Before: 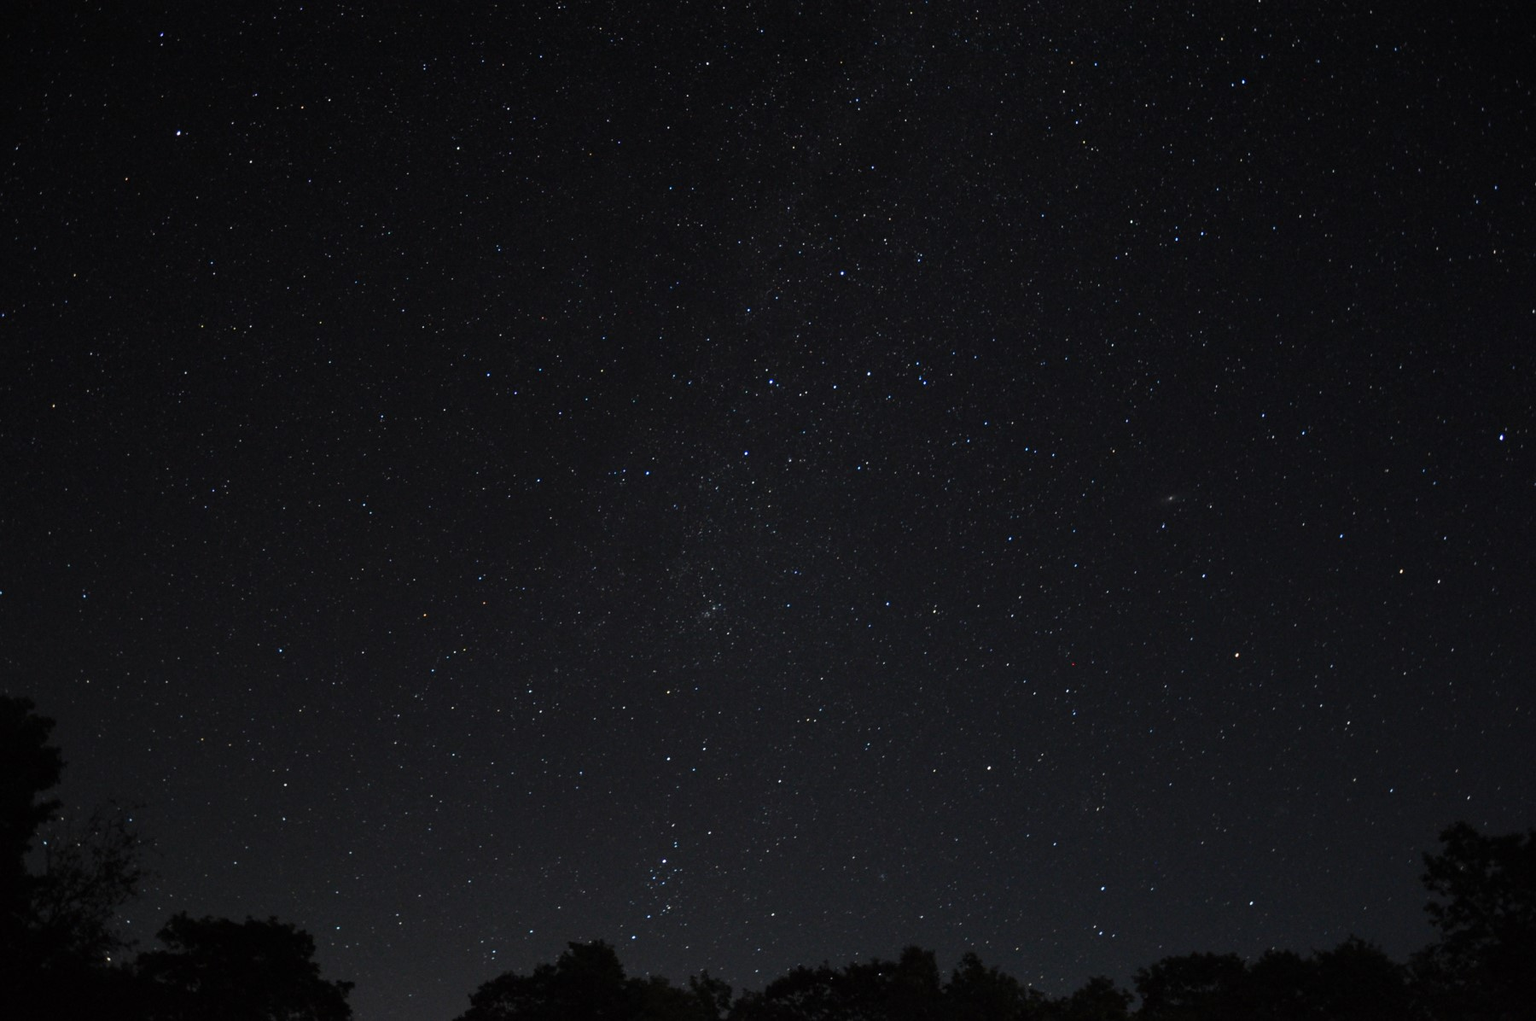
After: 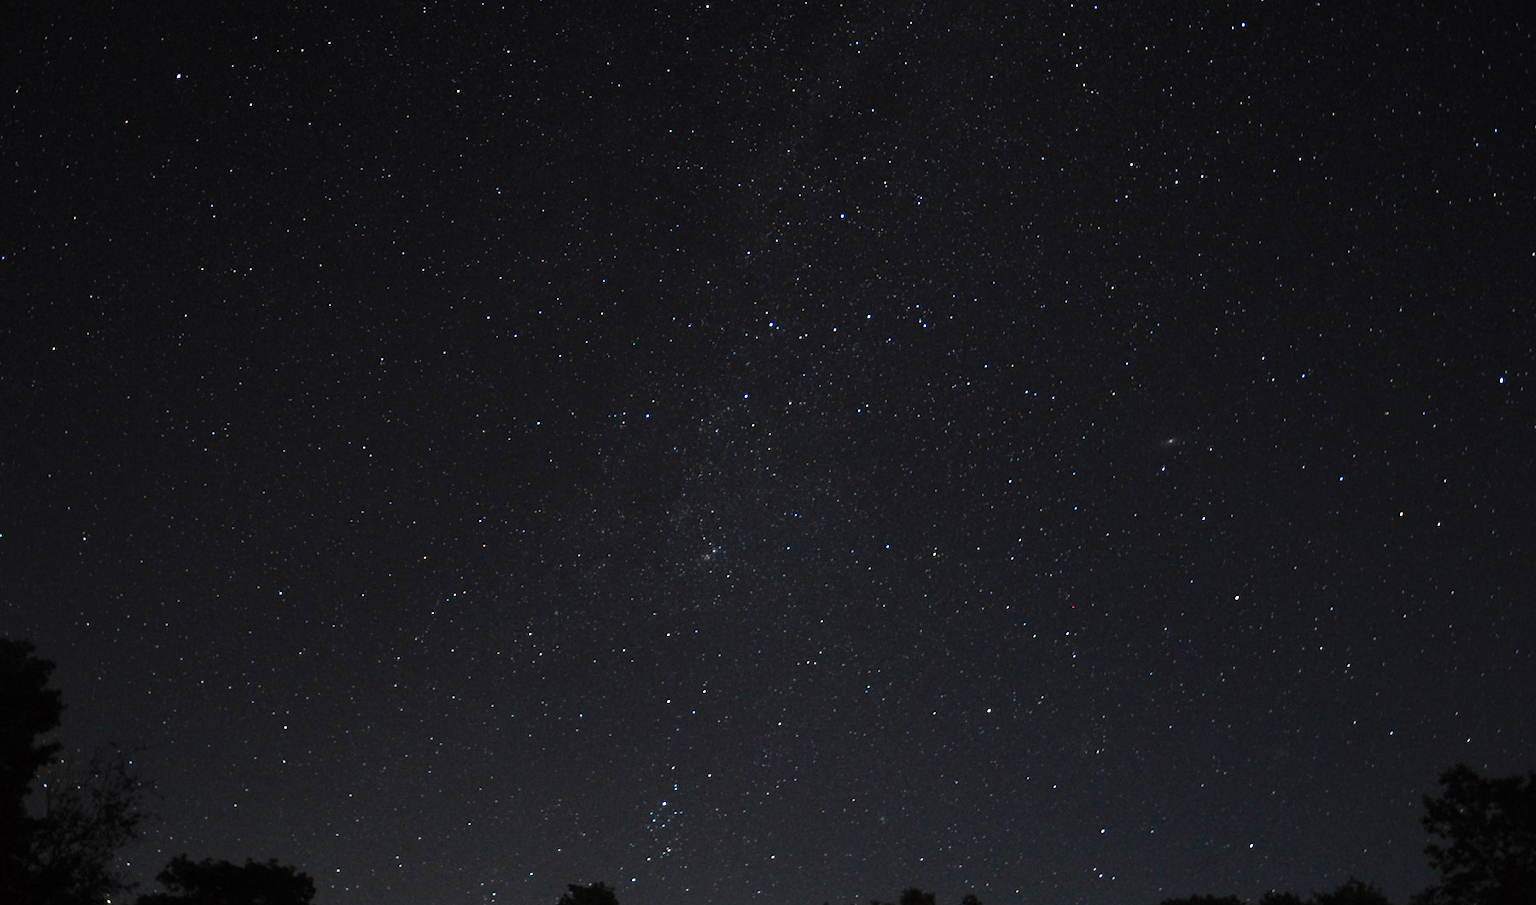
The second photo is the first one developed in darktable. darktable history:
levels: levels [0, 0.374, 0.749]
crop and rotate: top 5.609%, bottom 5.609%
